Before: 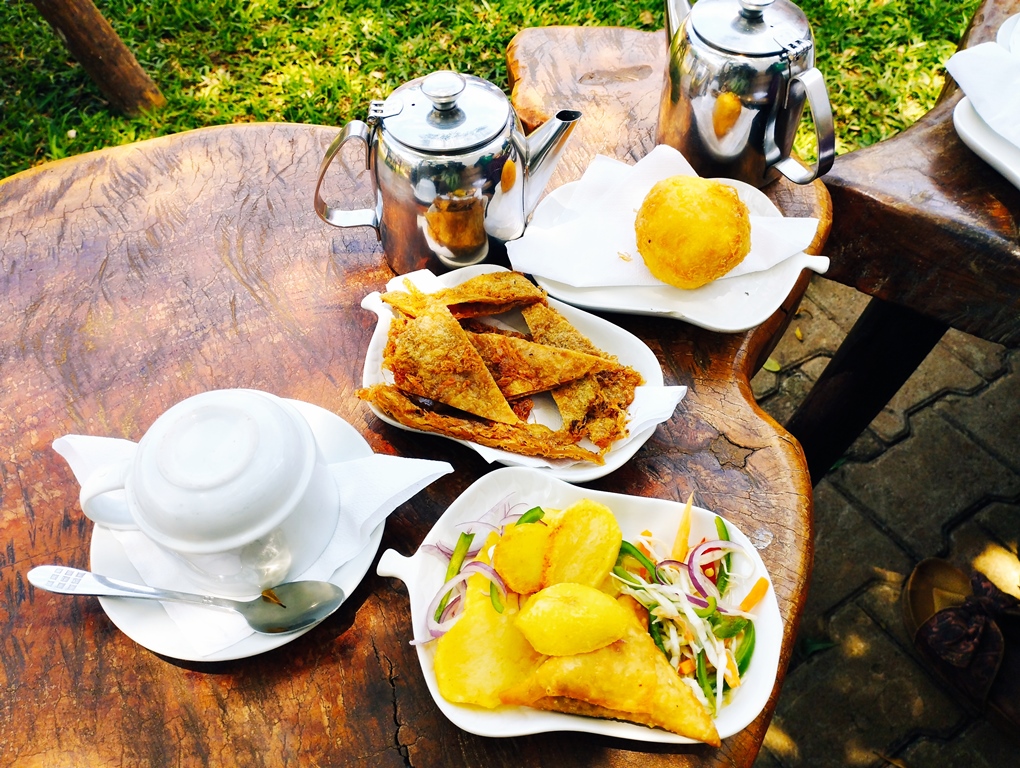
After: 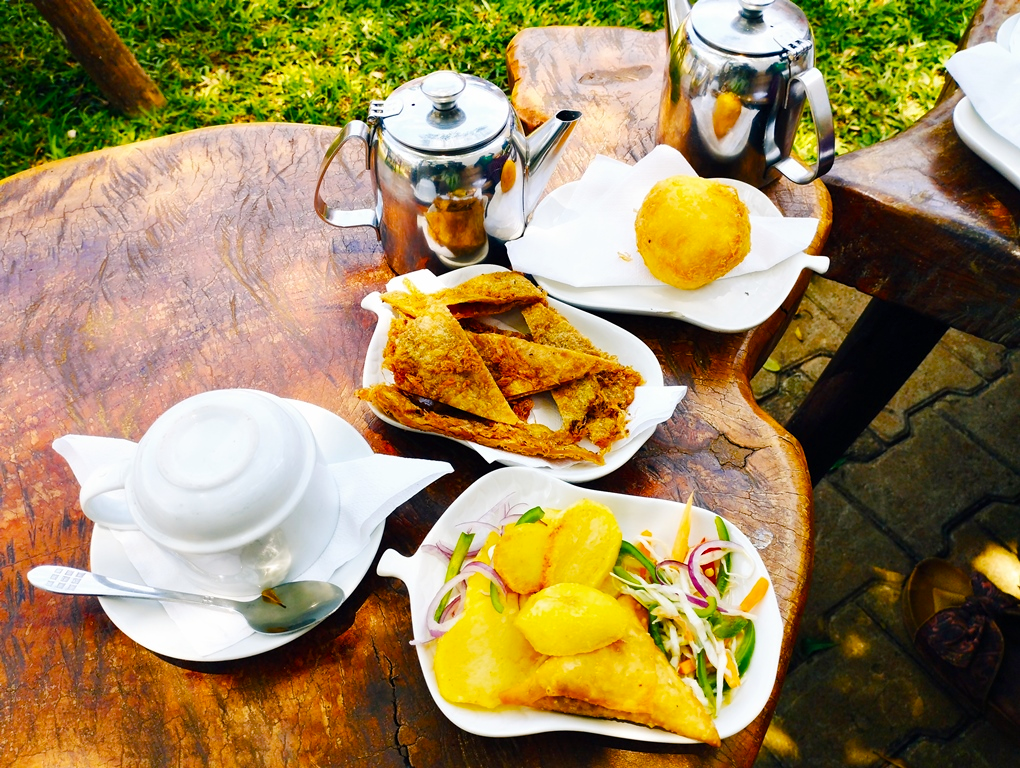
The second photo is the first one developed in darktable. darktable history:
color balance rgb: shadows lift › hue 87.45°, power › hue 310.99°, perceptual saturation grading › global saturation 20%, perceptual saturation grading › highlights -14.441%, perceptual saturation grading › shadows 50.257%
